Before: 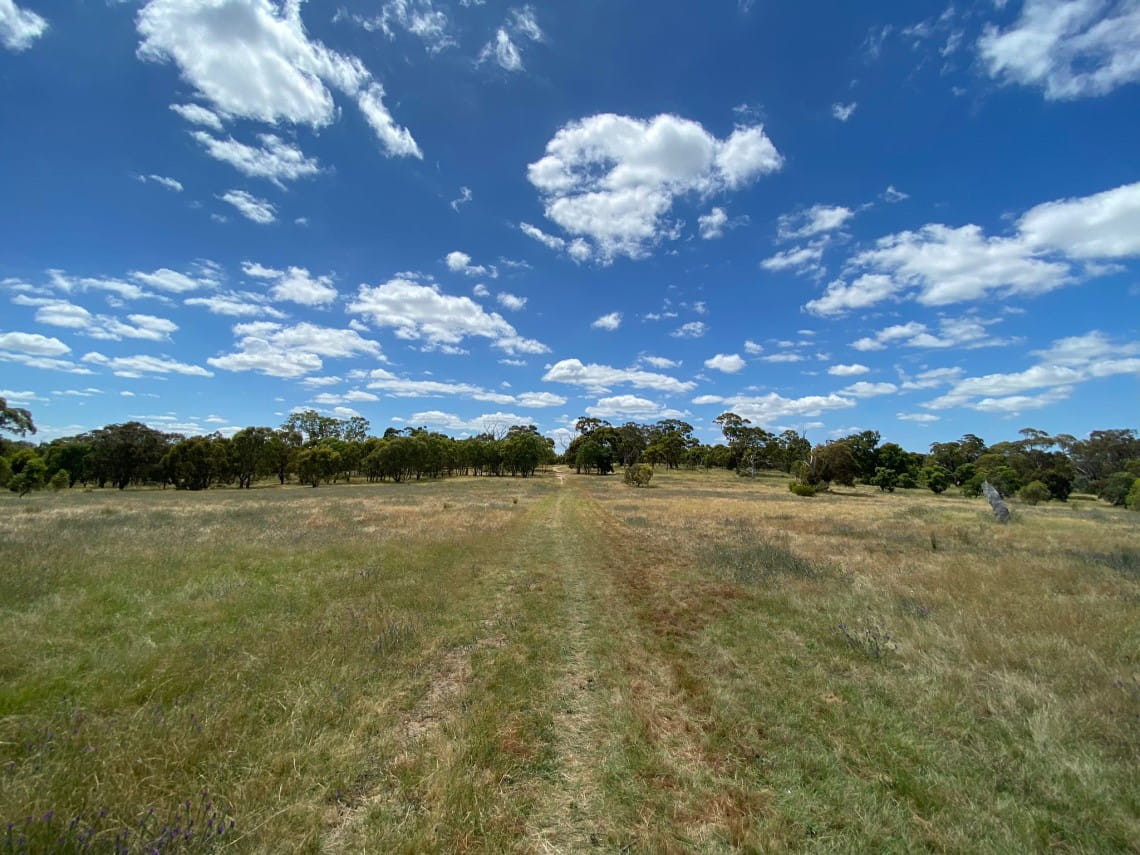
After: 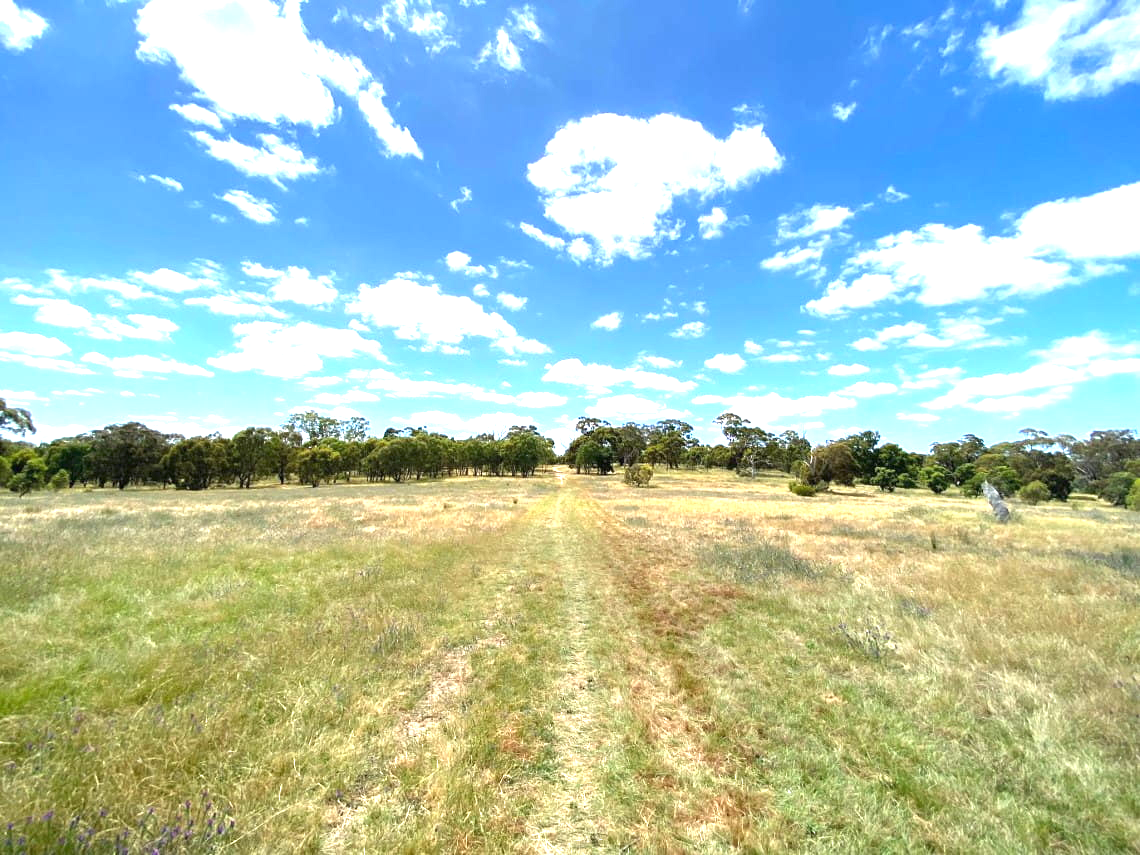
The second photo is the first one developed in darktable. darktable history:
color balance rgb: on, module defaults
exposure: black level correction 0, exposure 1.7 EV, compensate exposure bias true, compensate highlight preservation false
